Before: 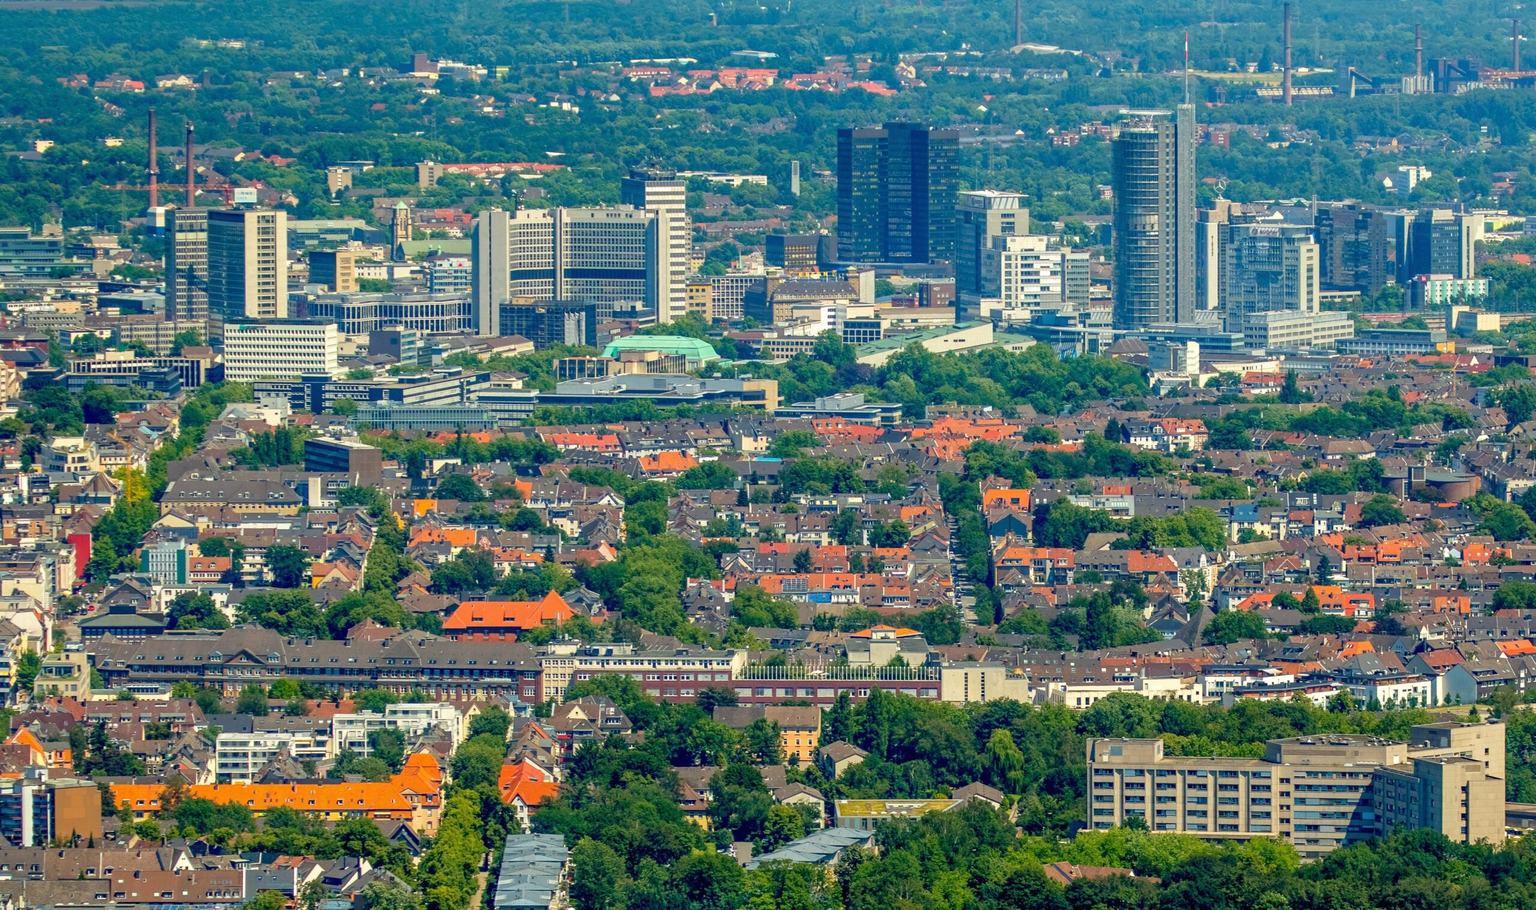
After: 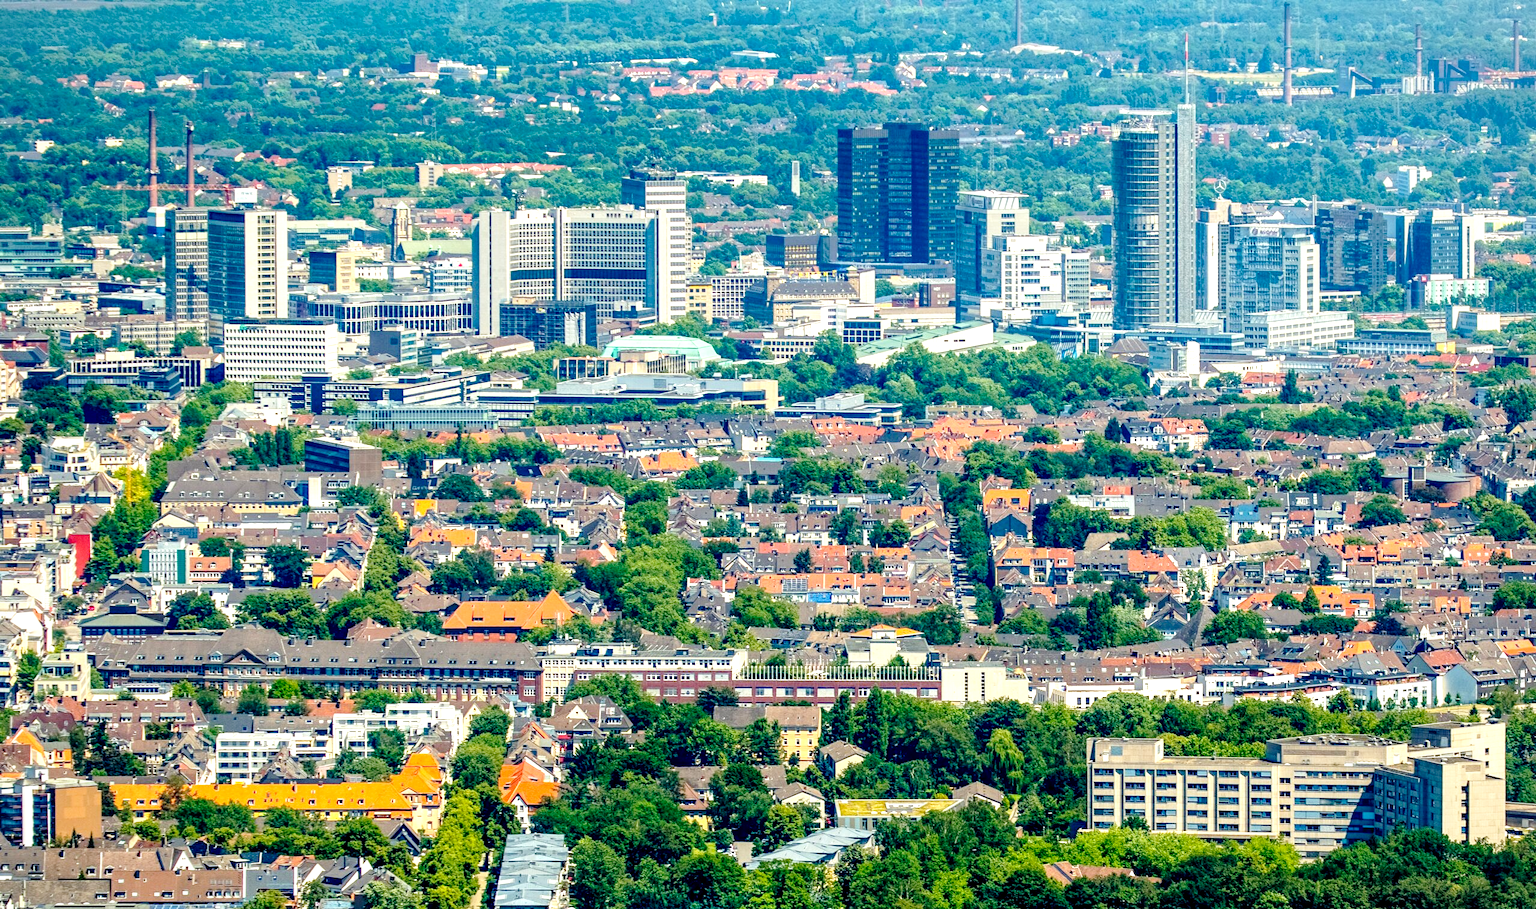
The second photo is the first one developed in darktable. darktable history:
base curve: curves: ch0 [(0, 0) (0.028, 0.03) (0.121, 0.232) (0.46, 0.748) (0.859, 0.968) (1, 1)], preserve colors none
shadows and highlights: shadows 12, white point adjustment 1.2, highlights -0.36, soften with gaussian
vignetting: fall-off start 85%, fall-off radius 80%, brightness -0.182, saturation -0.3, width/height ratio 1.219, dithering 8-bit output, unbound false
local contrast: highlights 123%, shadows 126%, detail 140%, midtone range 0.254
